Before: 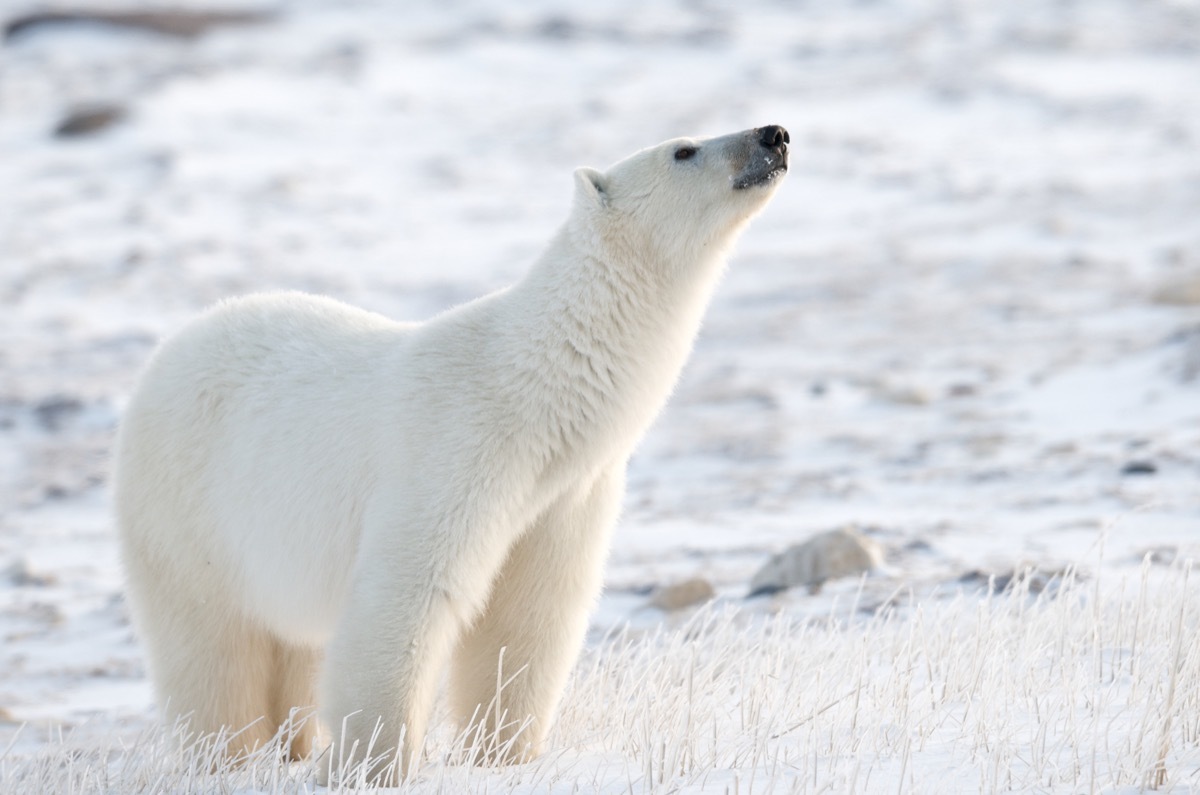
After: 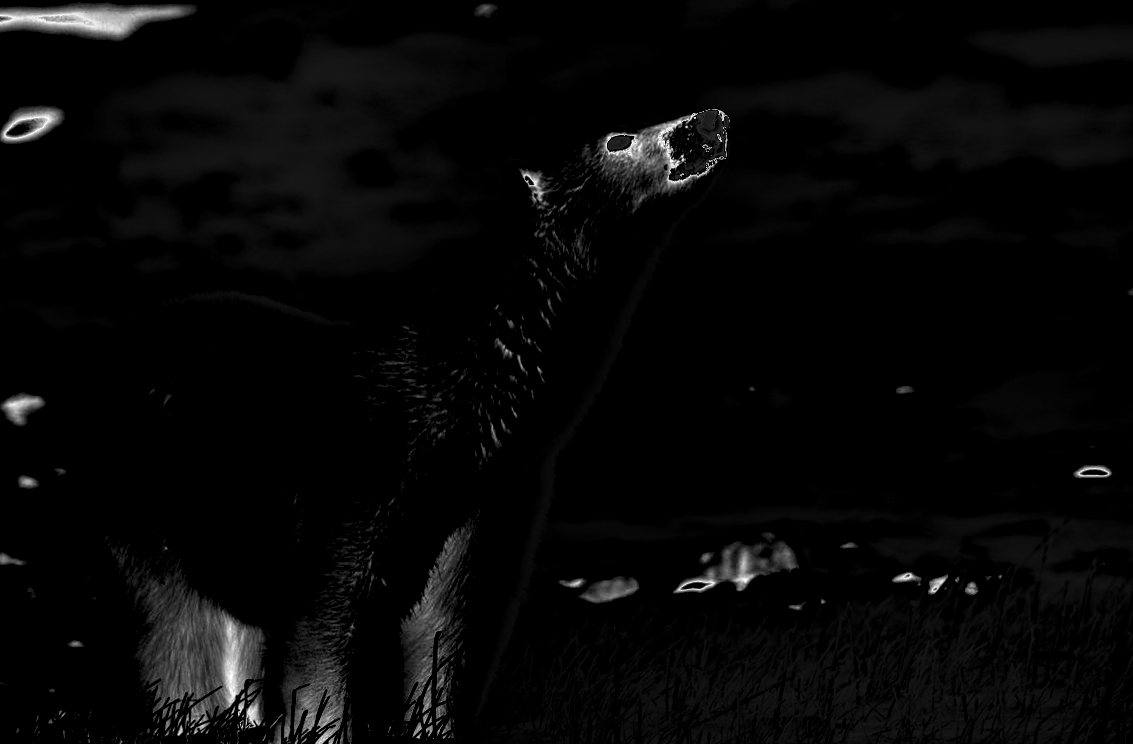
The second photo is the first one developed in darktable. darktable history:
contrast brightness saturation: saturation -1
rotate and perspective: rotation 0.062°, lens shift (vertical) 0.115, lens shift (horizontal) -0.133, crop left 0.047, crop right 0.94, crop top 0.061, crop bottom 0.94
local contrast: detail 130%
shadows and highlights: shadows 80.73, white point adjustment -9.07, highlights -61.46, soften with gaussian
exposure: black level correction 0.001, exposure 2.607 EV, compensate exposure bias true, compensate highlight preservation false
